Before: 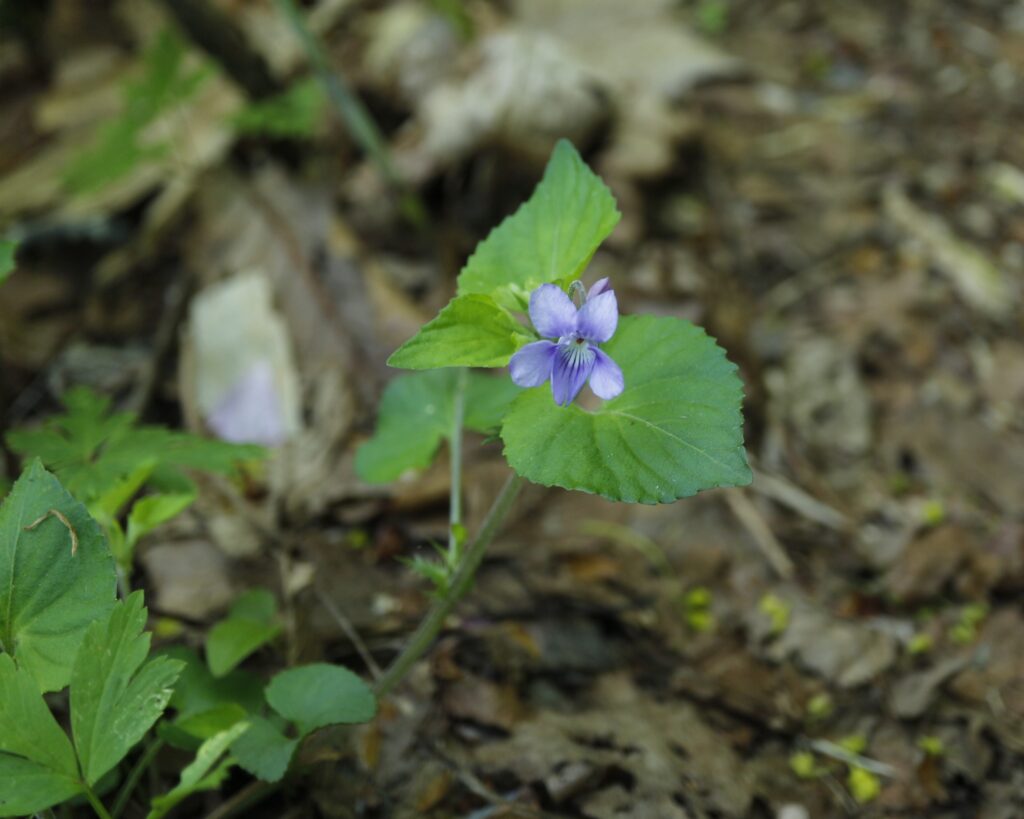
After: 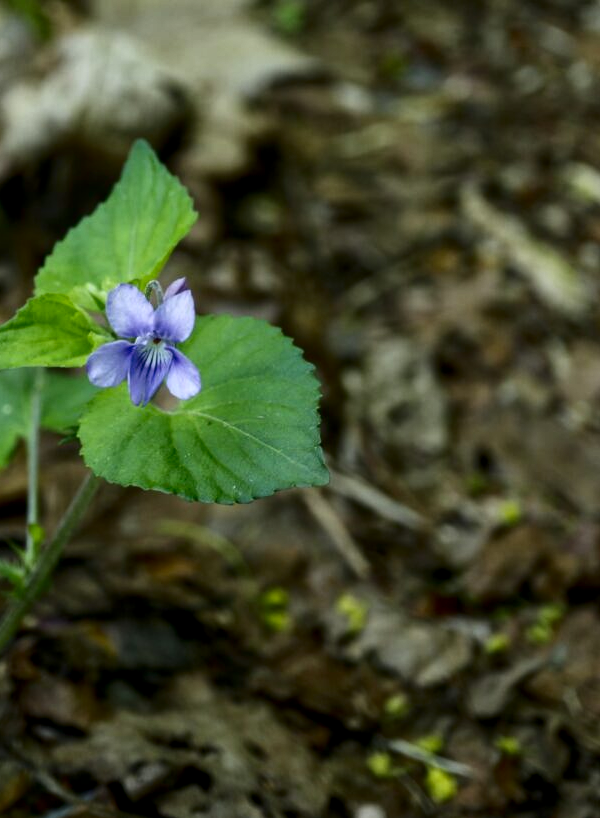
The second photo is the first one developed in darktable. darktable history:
local contrast: on, module defaults
crop: left 41.402%
contrast brightness saturation: contrast 0.2, brightness -0.11, saturation 0.1
